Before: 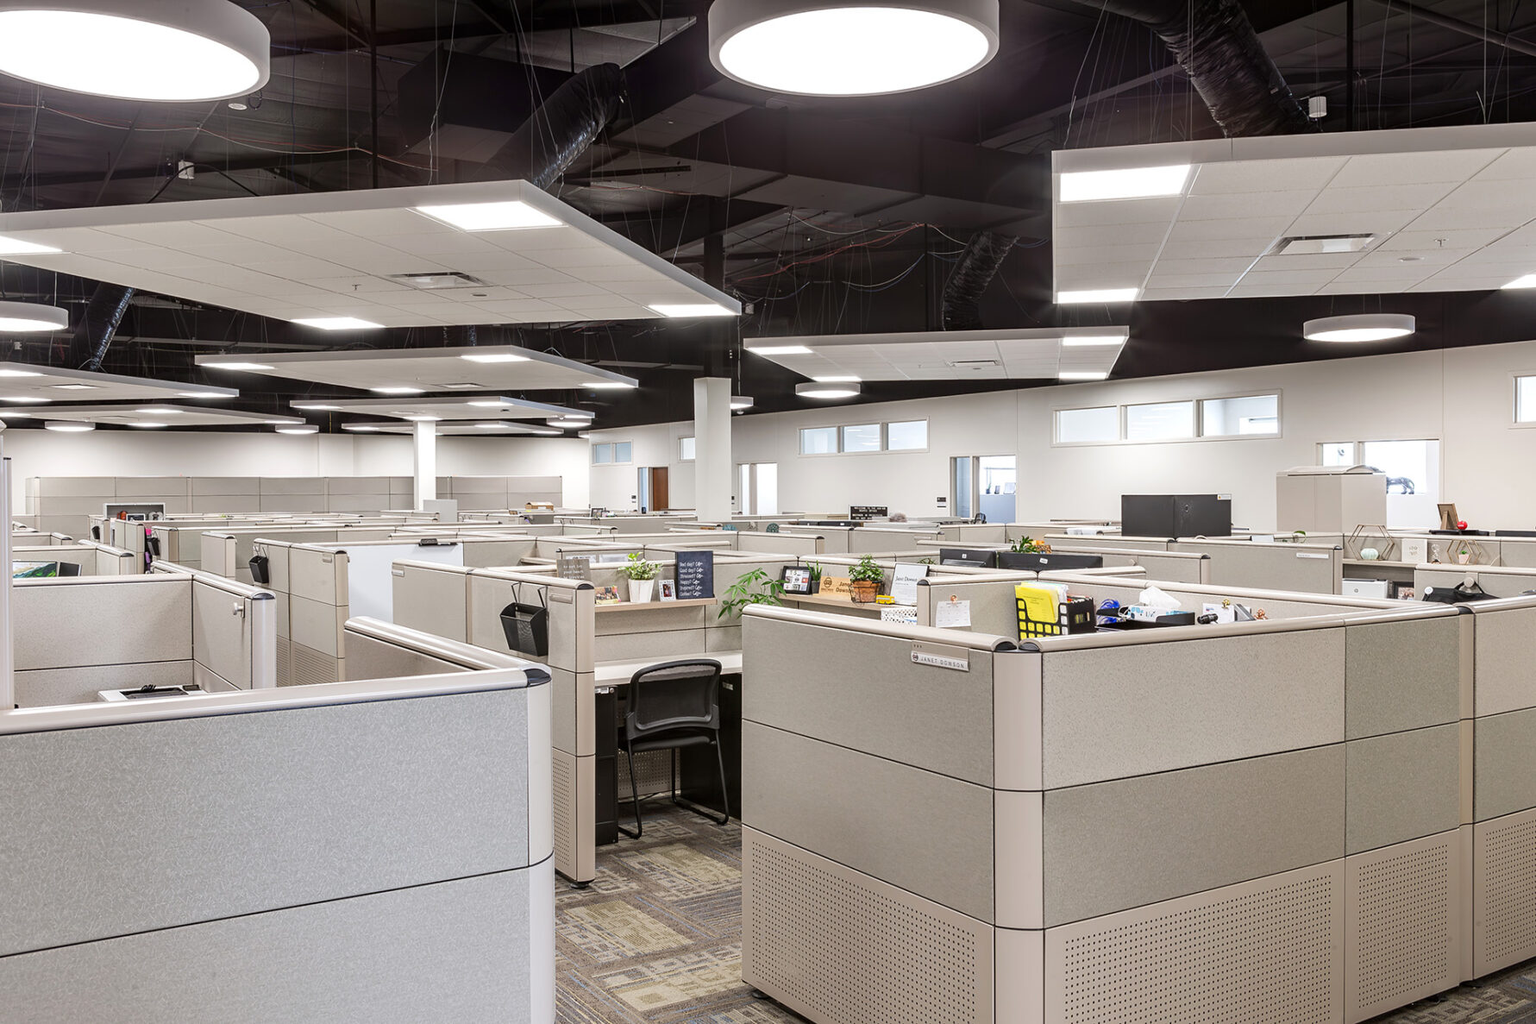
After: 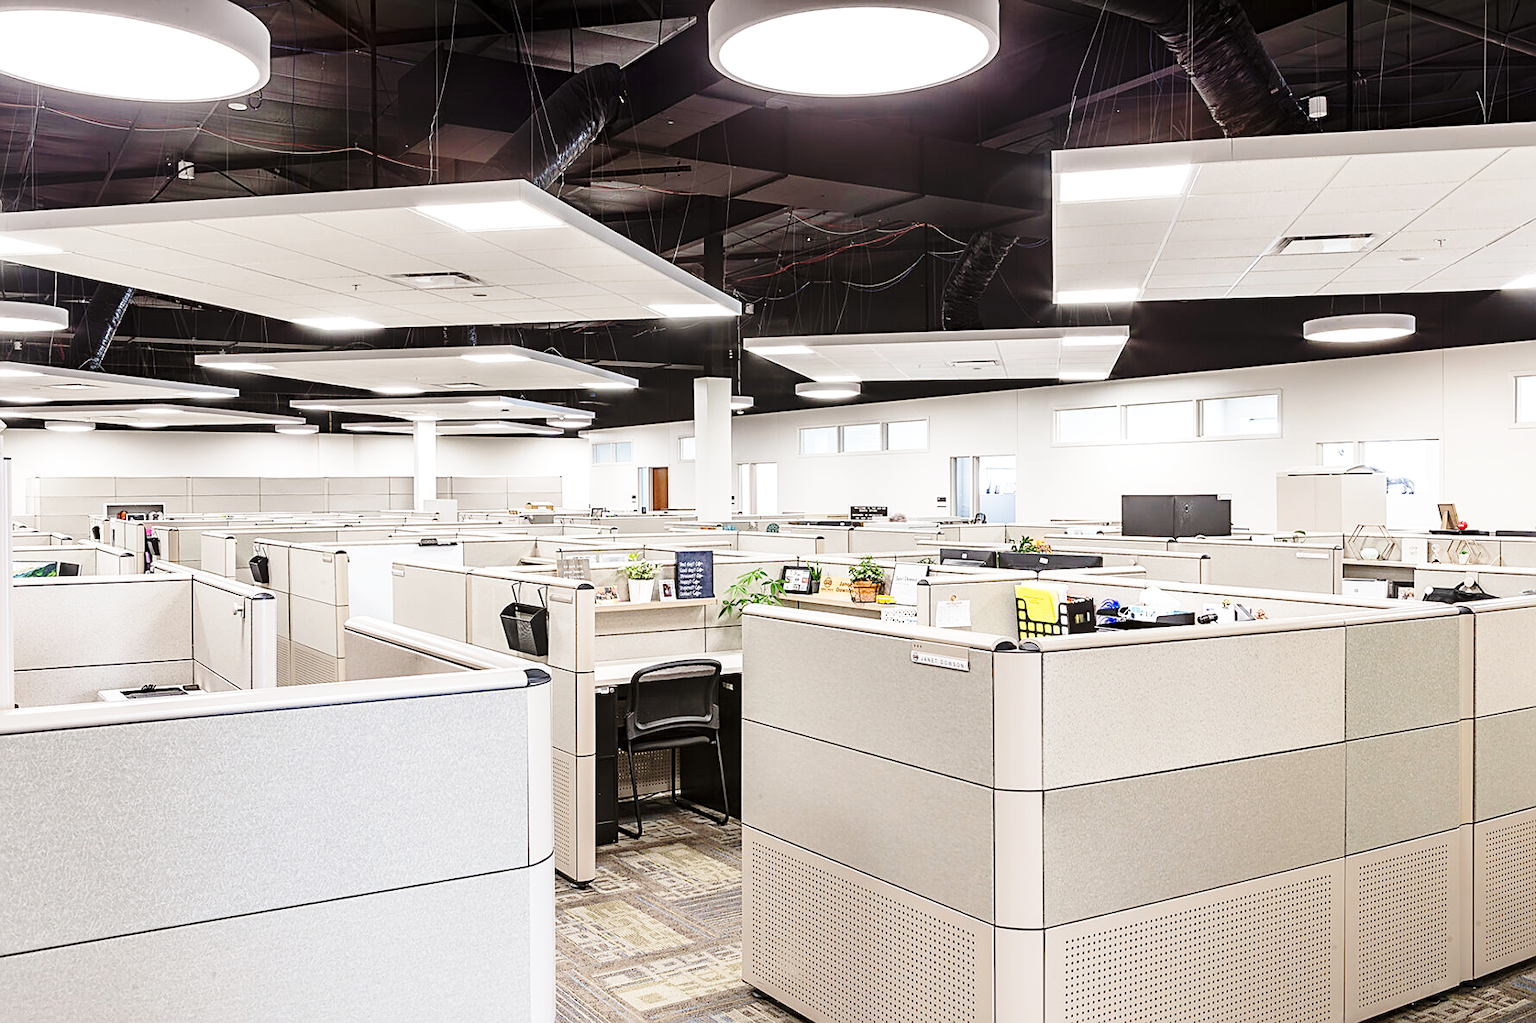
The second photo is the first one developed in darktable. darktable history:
sharpen: on, module defaults
base curve: curves: ch0 [(0, 0) (0.032, 0.037) (0.105, 0.228) (0.435, 0.76) (0.856, 0.983) (1, 1)], preserve colors none
